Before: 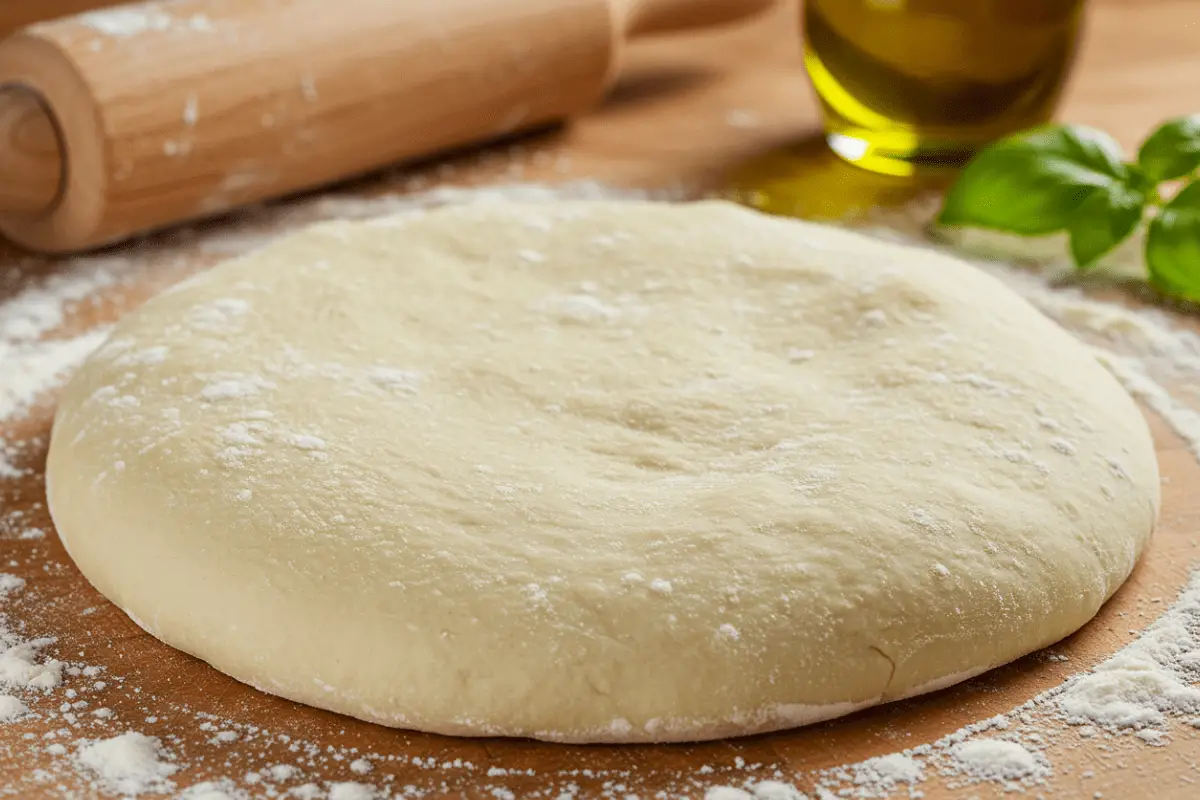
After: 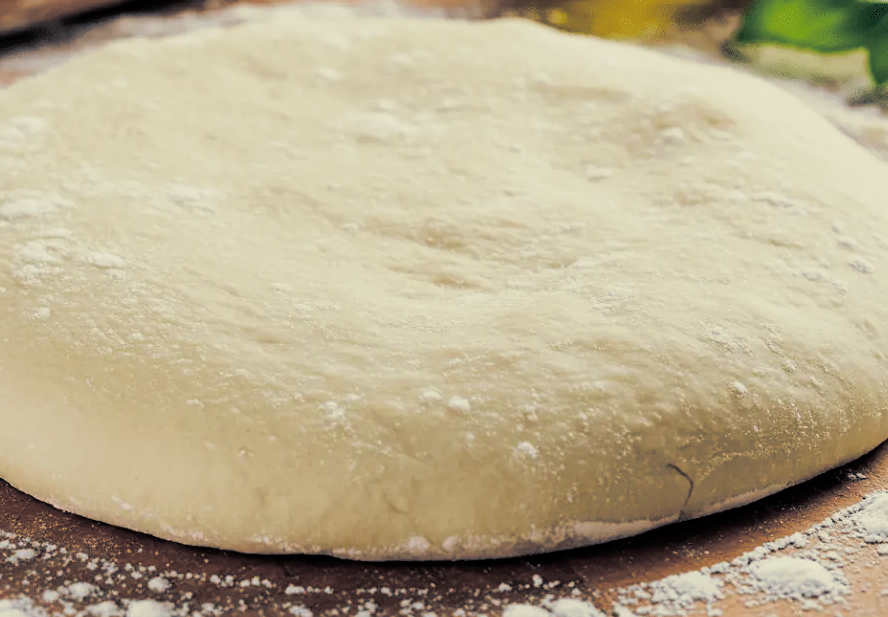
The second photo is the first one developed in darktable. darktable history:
crop: left 16.871%, top 22.857%, right 9.116%
exposure: compensate exposure bias true, compensate highlight preservation false
filmic rgb: black relative exposure -5 EV, hardness 2.88, contrast 1.4, highlights saturation mix -30%
split-toning: shadows › hue 216°, shadows › saturation 1, highlights › hue 57.6°, balance -33.4
